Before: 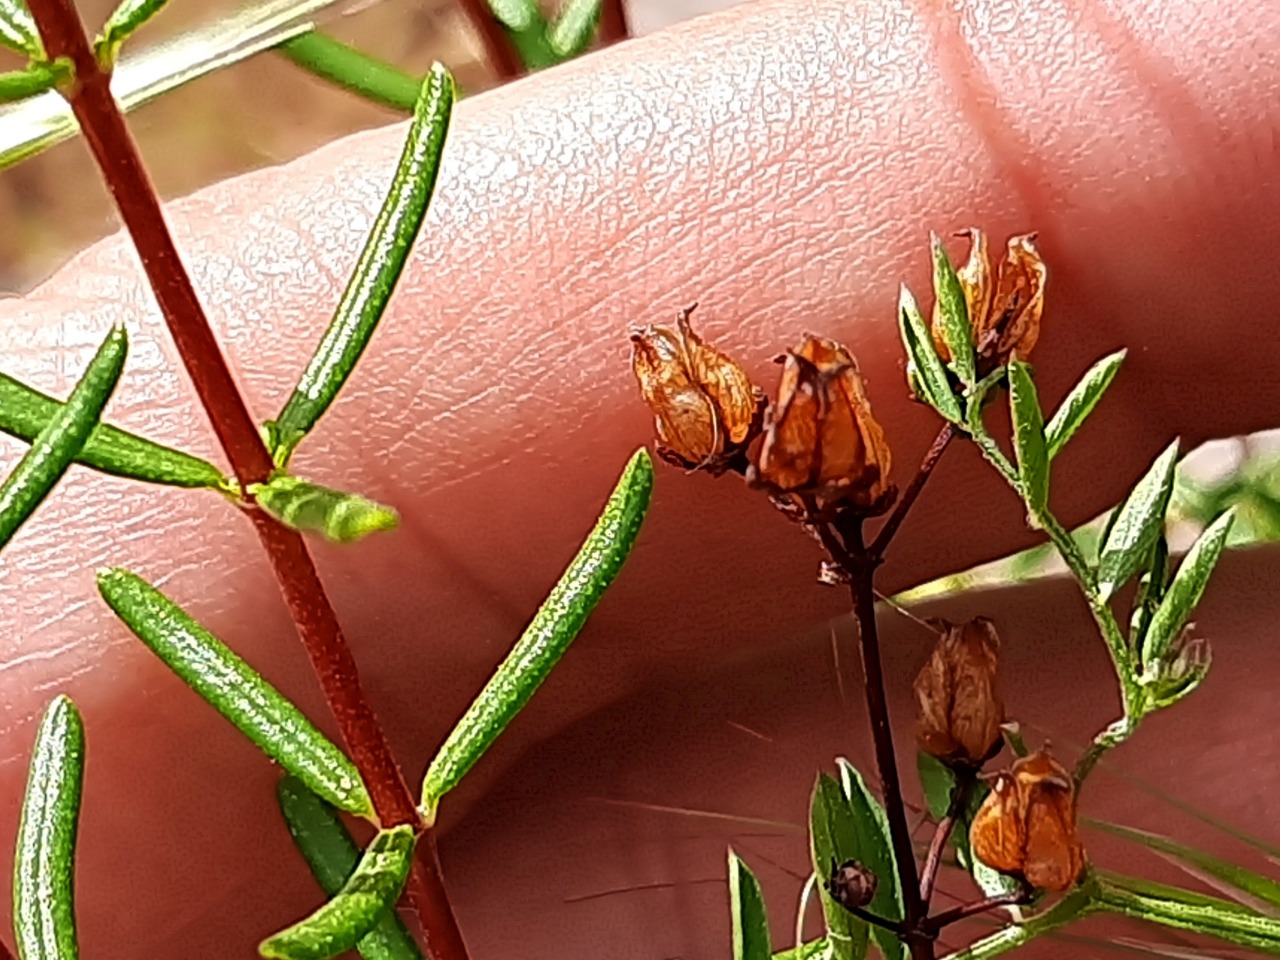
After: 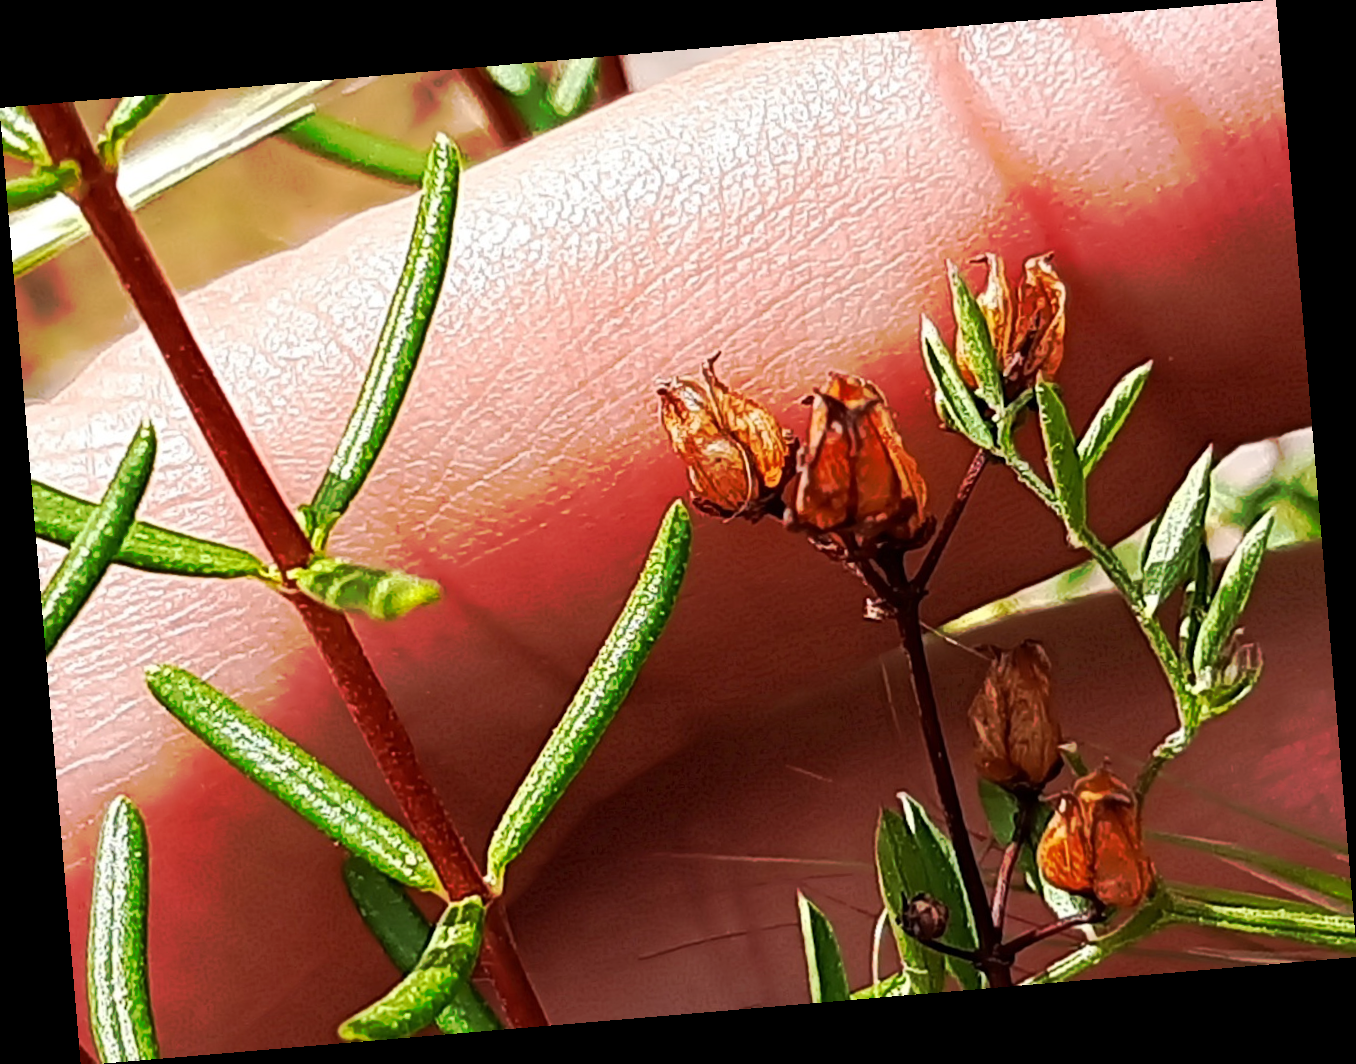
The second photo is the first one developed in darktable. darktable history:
rotate and perspective: rotation -4.86°, automatic cropping off
tone curve: curves: ch0 [(0, 0) (0.003, 0.003) (0.011, 0.011) (0.025, 0.024) (0.044, 0.044) (0.069, 0.068) (0.1, 0.098) (0.136, 0.133) (0.177, 0.174) (0.224, 0.22) (0.277, 0.272) (0.335, 0.329) (0.399, 0.392) (0.468, 0.46) (0.543, 0.607) (0.623, 0.676) (0.709, 0.75) (0.801, 0.828) (0.898, 0.912) (1, 1)], preserve colors none
